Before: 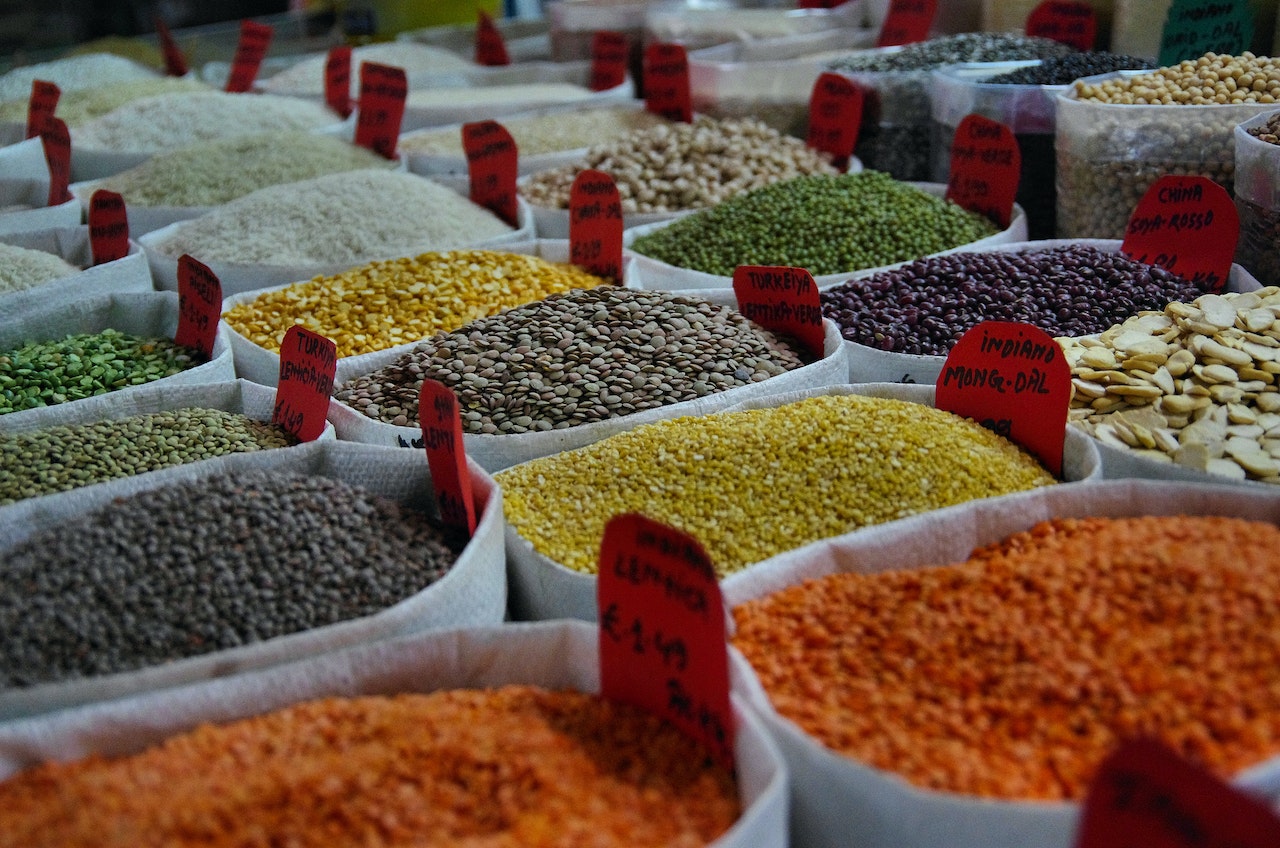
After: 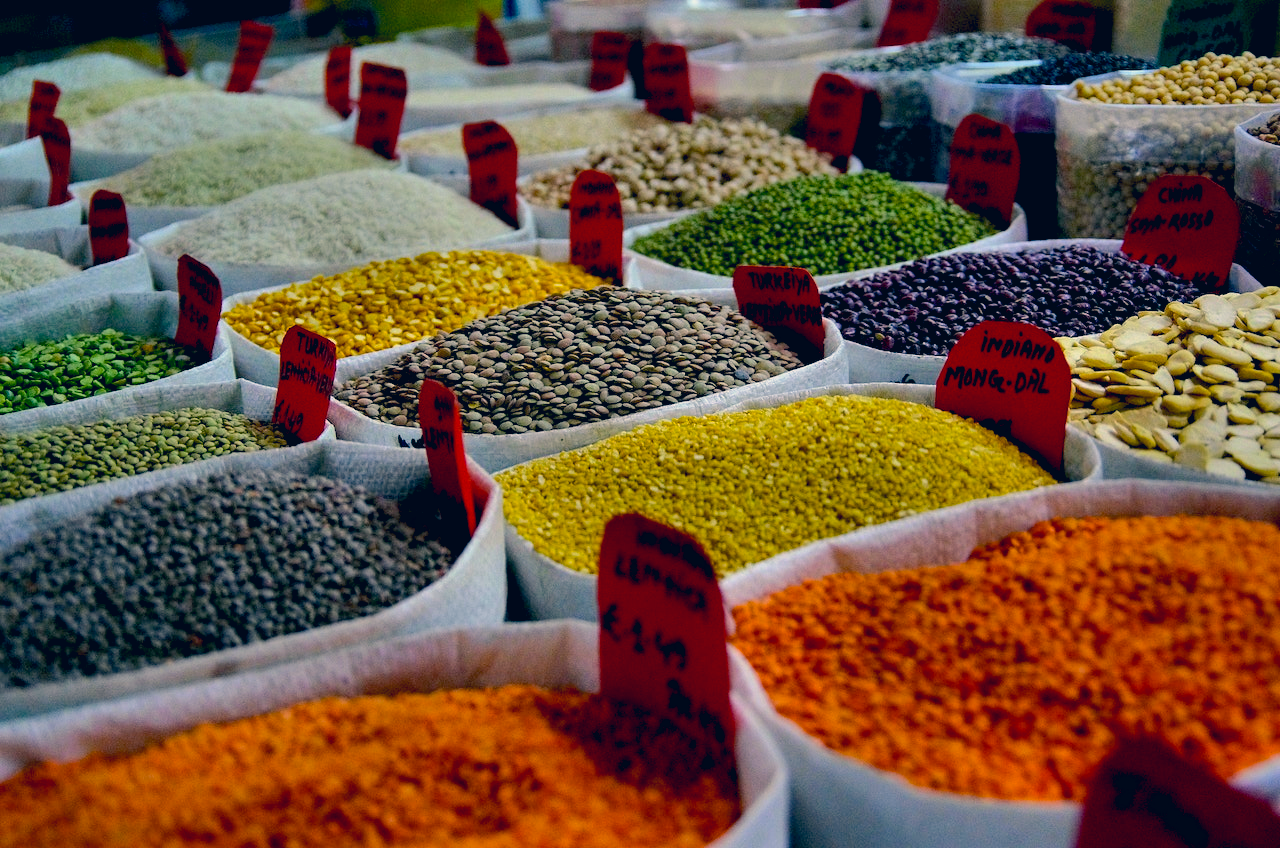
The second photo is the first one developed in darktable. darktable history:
color balance rgb: perceptual saturation grading › global saturation 25%, perceptual brilliance grading › mid-tones 10%, perceptual brilliance grading › shadows 15%, global vibrance 20%
base curve: curves: ch0 [(0.017, 0) (0.425, 0.441) (0.844, 0.933) (1, 1)], preserve colors none
color correction: highlights a* 10.32, highlights b* 14.66, shadows a* -9.59, shadows b* -15.02
